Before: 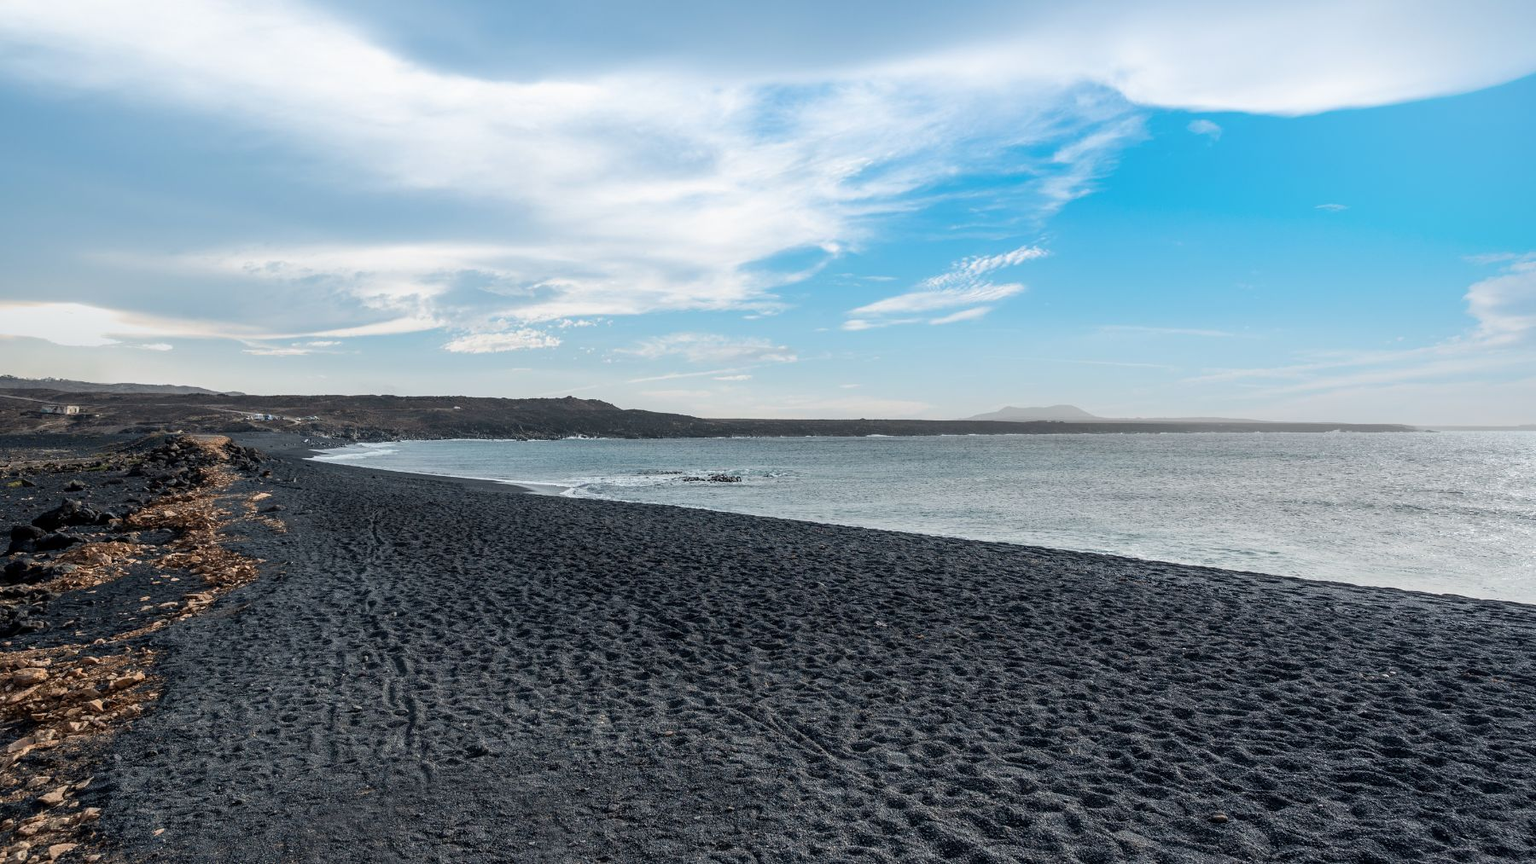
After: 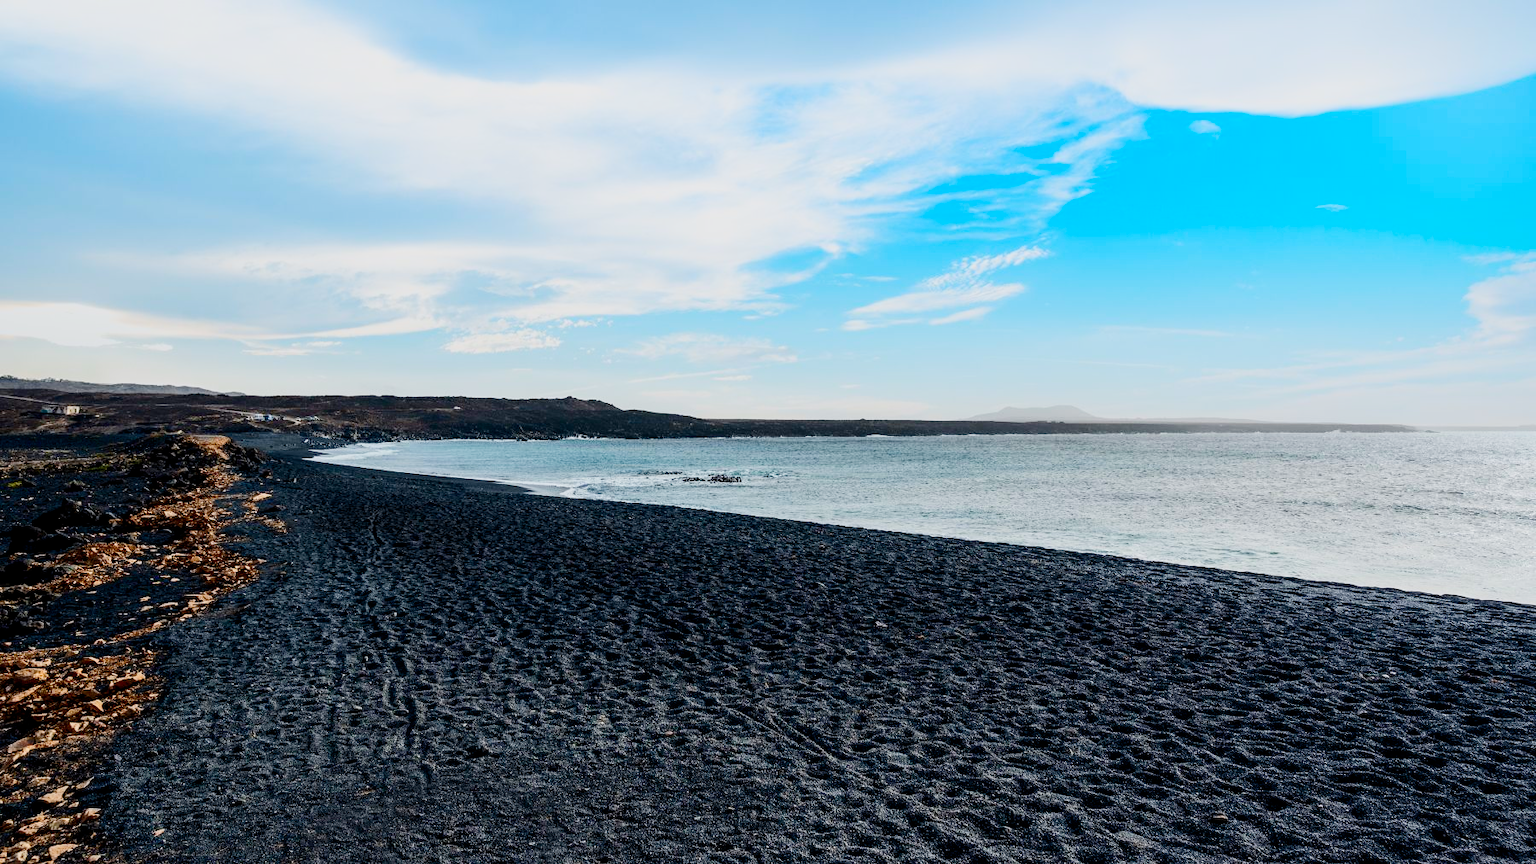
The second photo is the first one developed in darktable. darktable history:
tone equalizer: -8 EV -0.417 EV, -7 EV -0.389 EV, -6 EV -0.333 EV, -5 EV -0.222 EV, -3 EV 0.222 EV, -2 EV 0.333 EV, -1 EV 0.389 EV, +0 EV 0.417 EV, edges refinement/feathering 500, mask exposure compensation -1.57 EV, preserve details no
filmic rgb: middle gray luminance 30%, black relative exposure -9 EV, white relative exposure 7 EV, threshold 6 EV, target black luminance 0%, hardness 2.94, latitude 2.04%, contrast 0.963, highlights saturation mix 5%, shadows ↔ highlights balance 12.16%, add noise in highlights 0, preserve chrominance no, color science v3 (2019), use custom middle-gray values true, iterations of high-quality reconstruction 0, contrast in highlights soft, enable highlight reconstruction true
exposure: exposure 0.559 EV, compensate highlight preservation false
contrast brightness saturation: contrast 0.26, brightness 0.02, saturation 0.87
